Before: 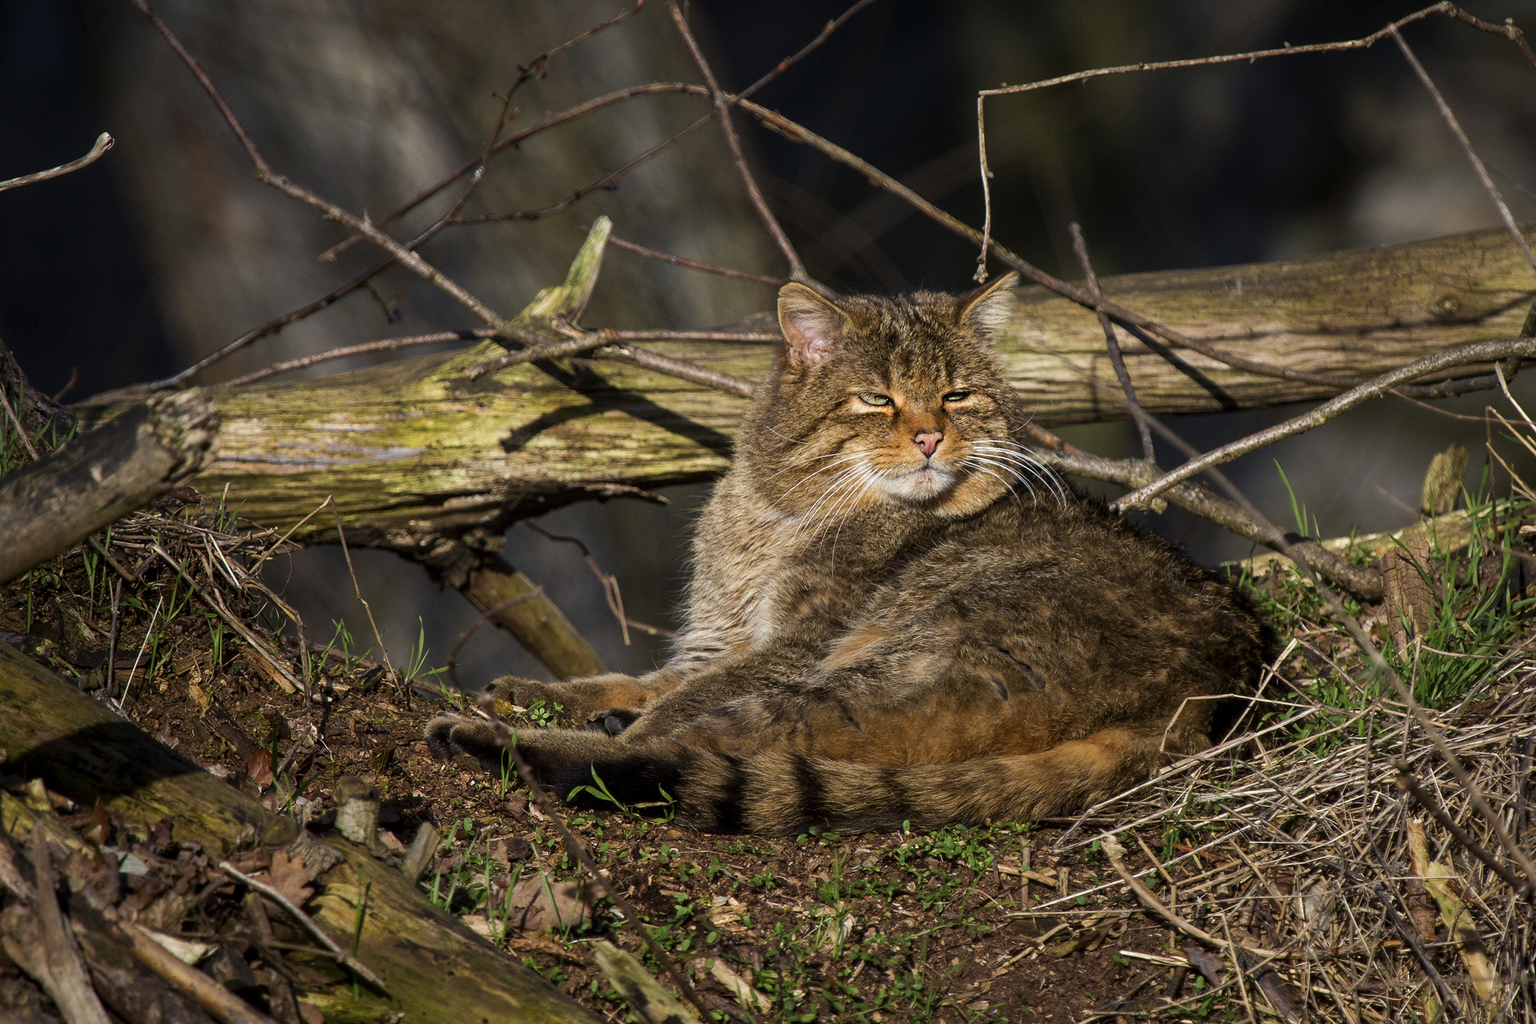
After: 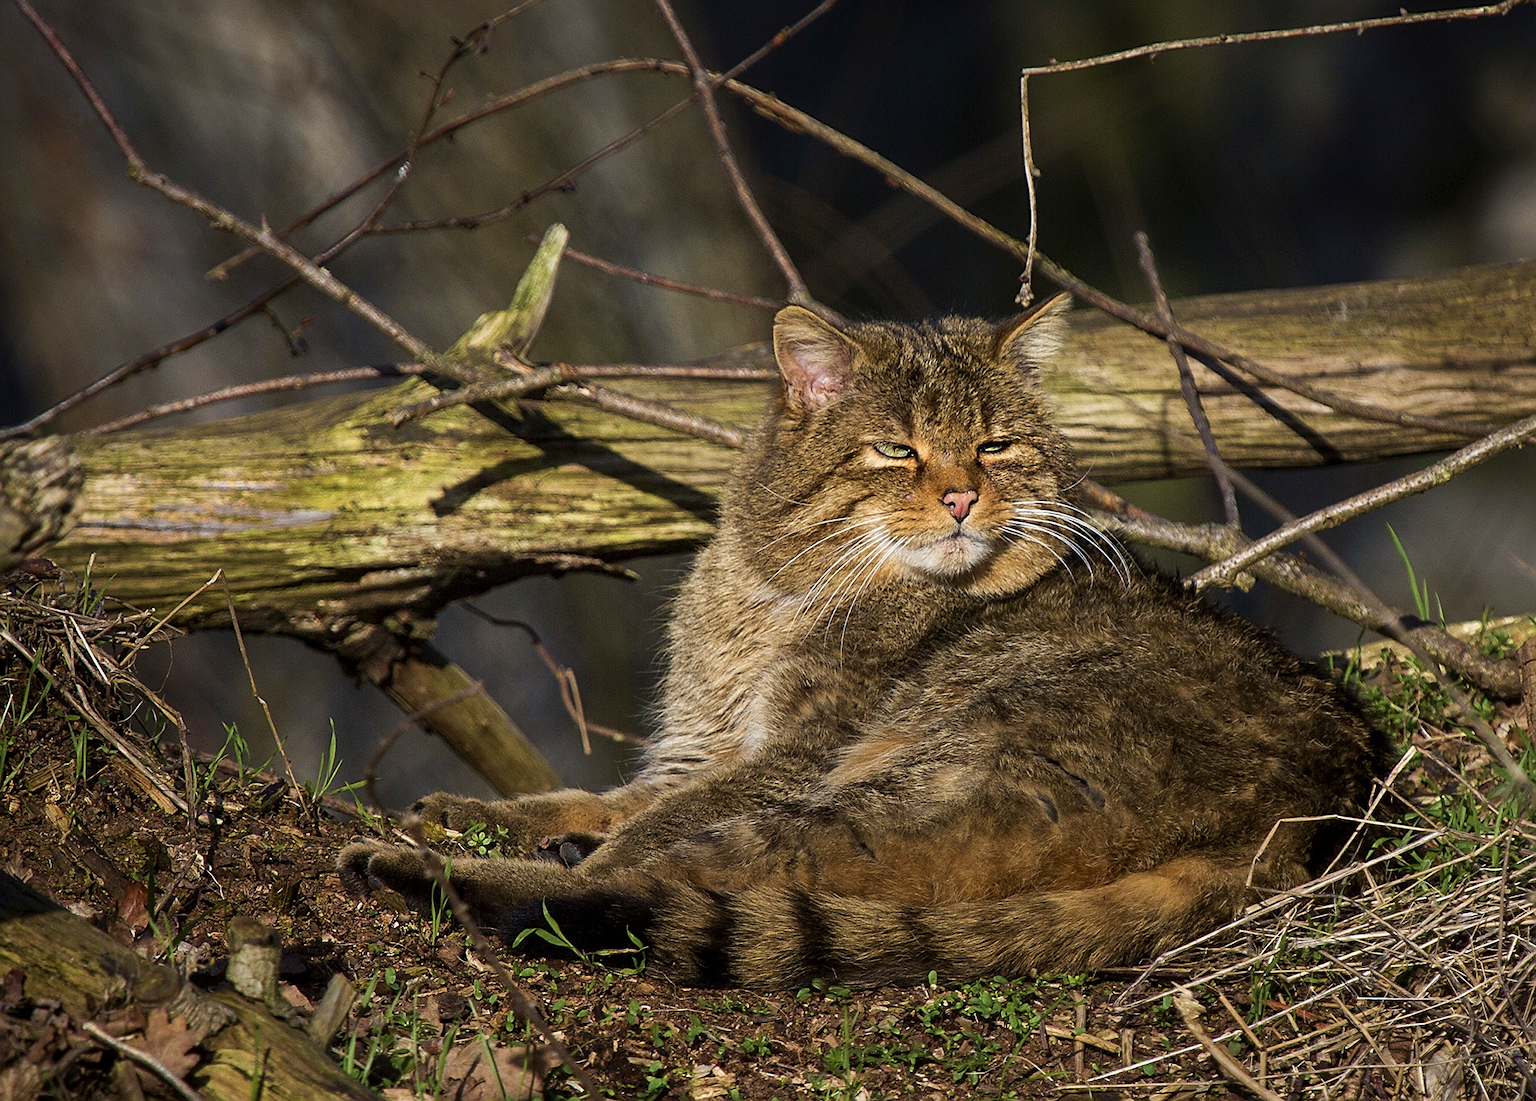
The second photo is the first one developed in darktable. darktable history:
velvia: on, module defaults
sharpen: on, module defaults
crop: left 9.929%, top 3.475%, right 9.188%, bottom 9.529%
